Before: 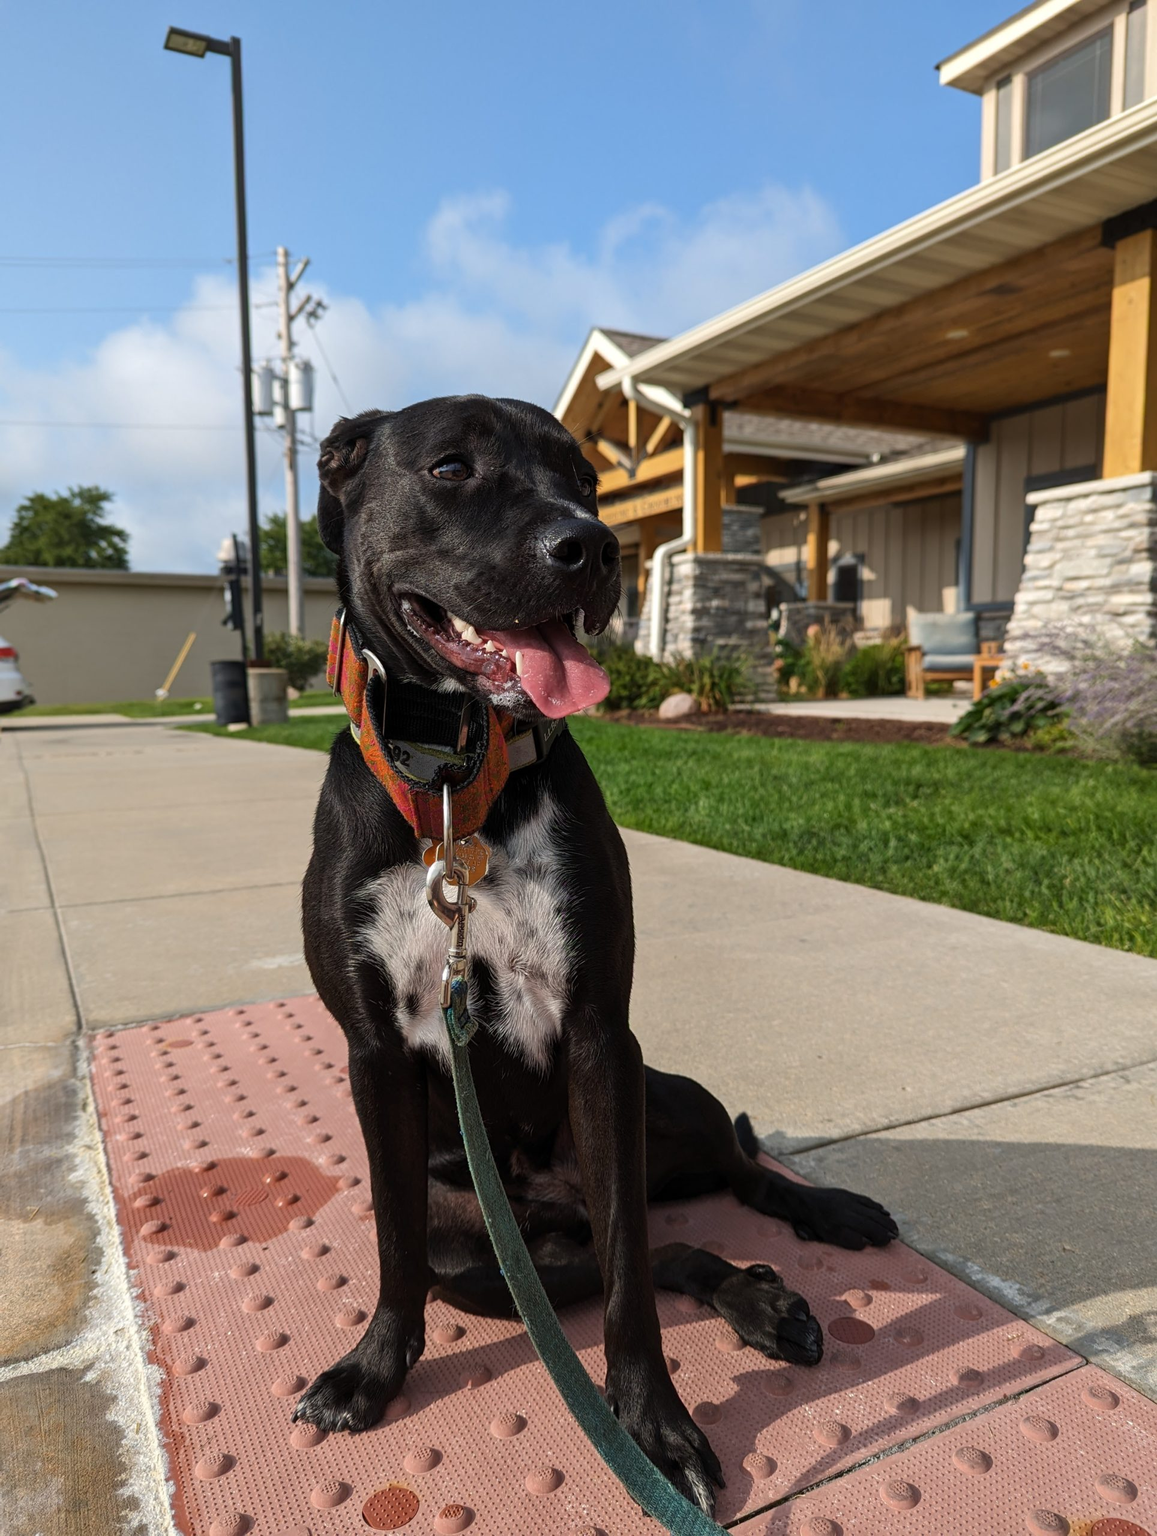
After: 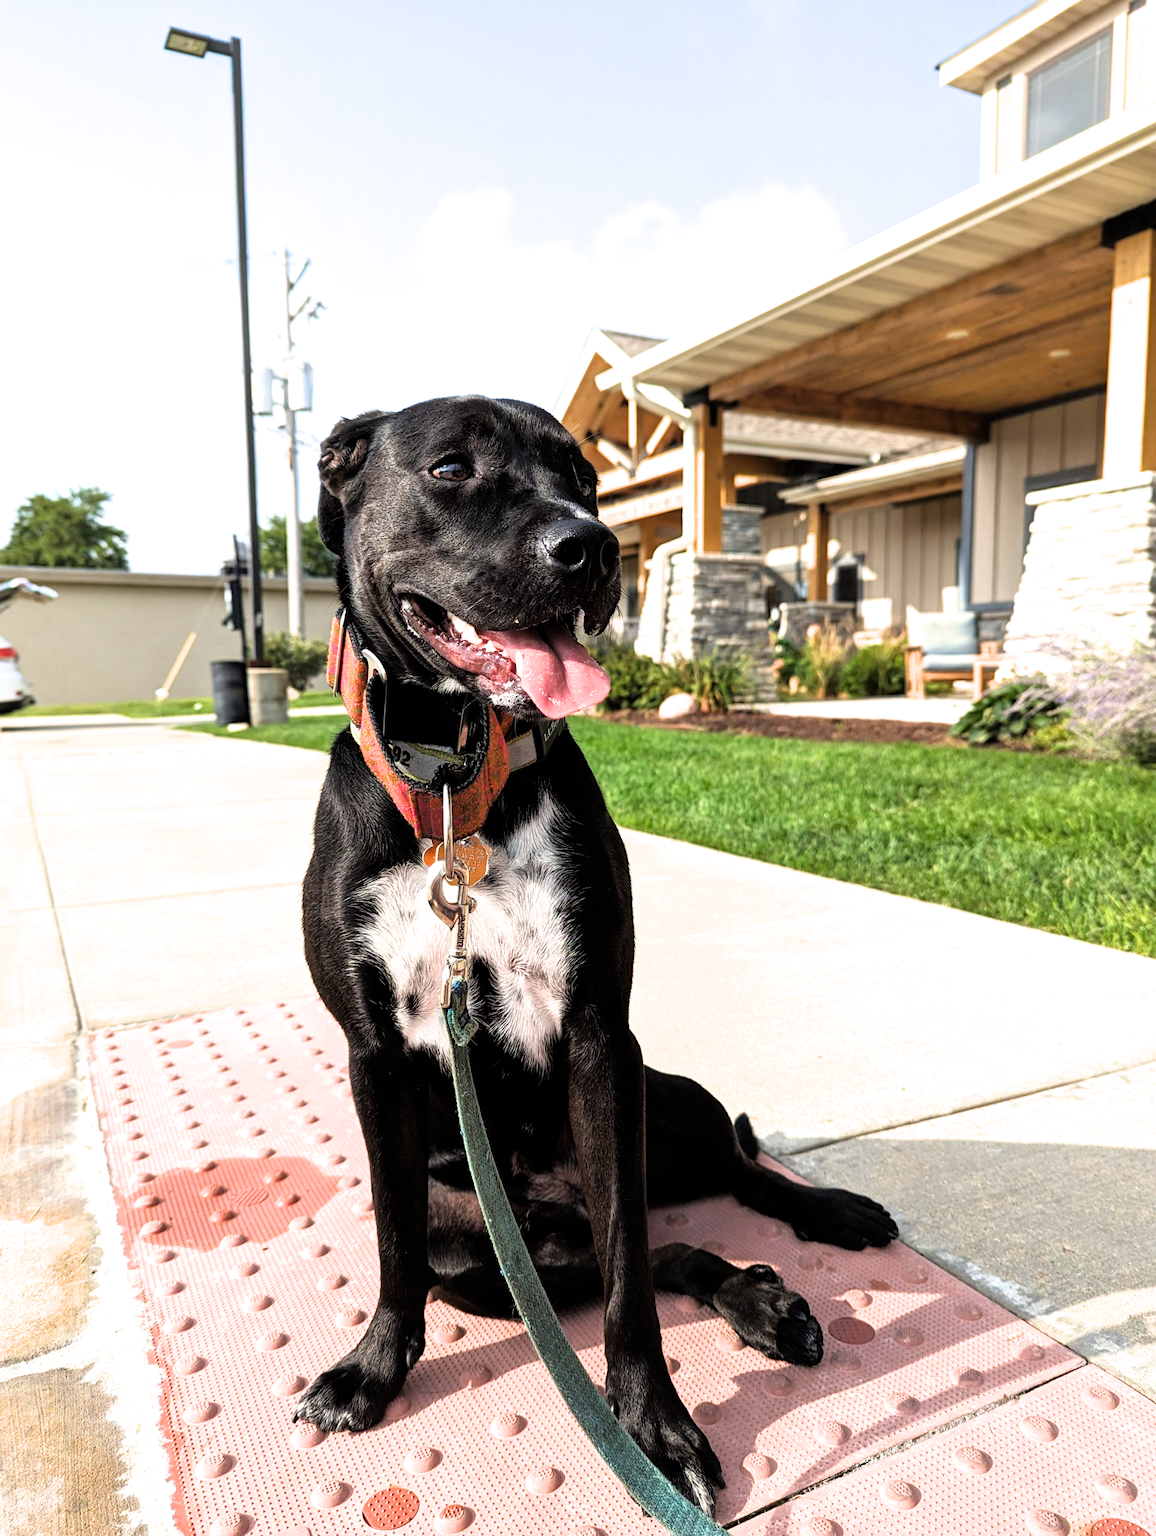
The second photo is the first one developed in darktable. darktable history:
filmic rgb: black relative exposure -4.93 EV, white relative exposure 2.84 EV, hardness 3.72
exposure: black level correction 0, exposure 1.55 EV, compensate exposure bias true, compensate highlight preservation false
